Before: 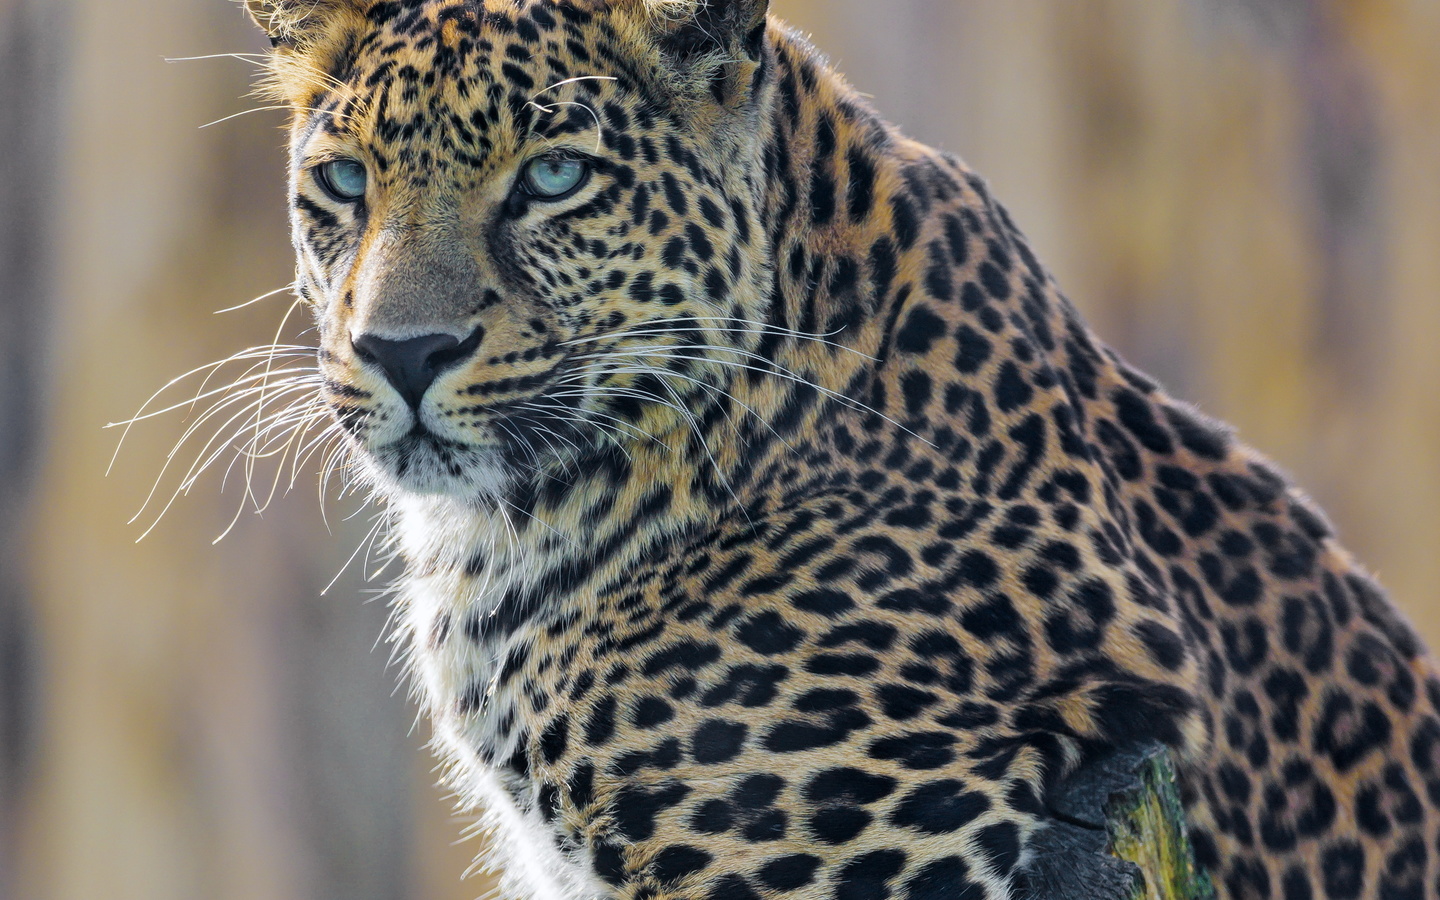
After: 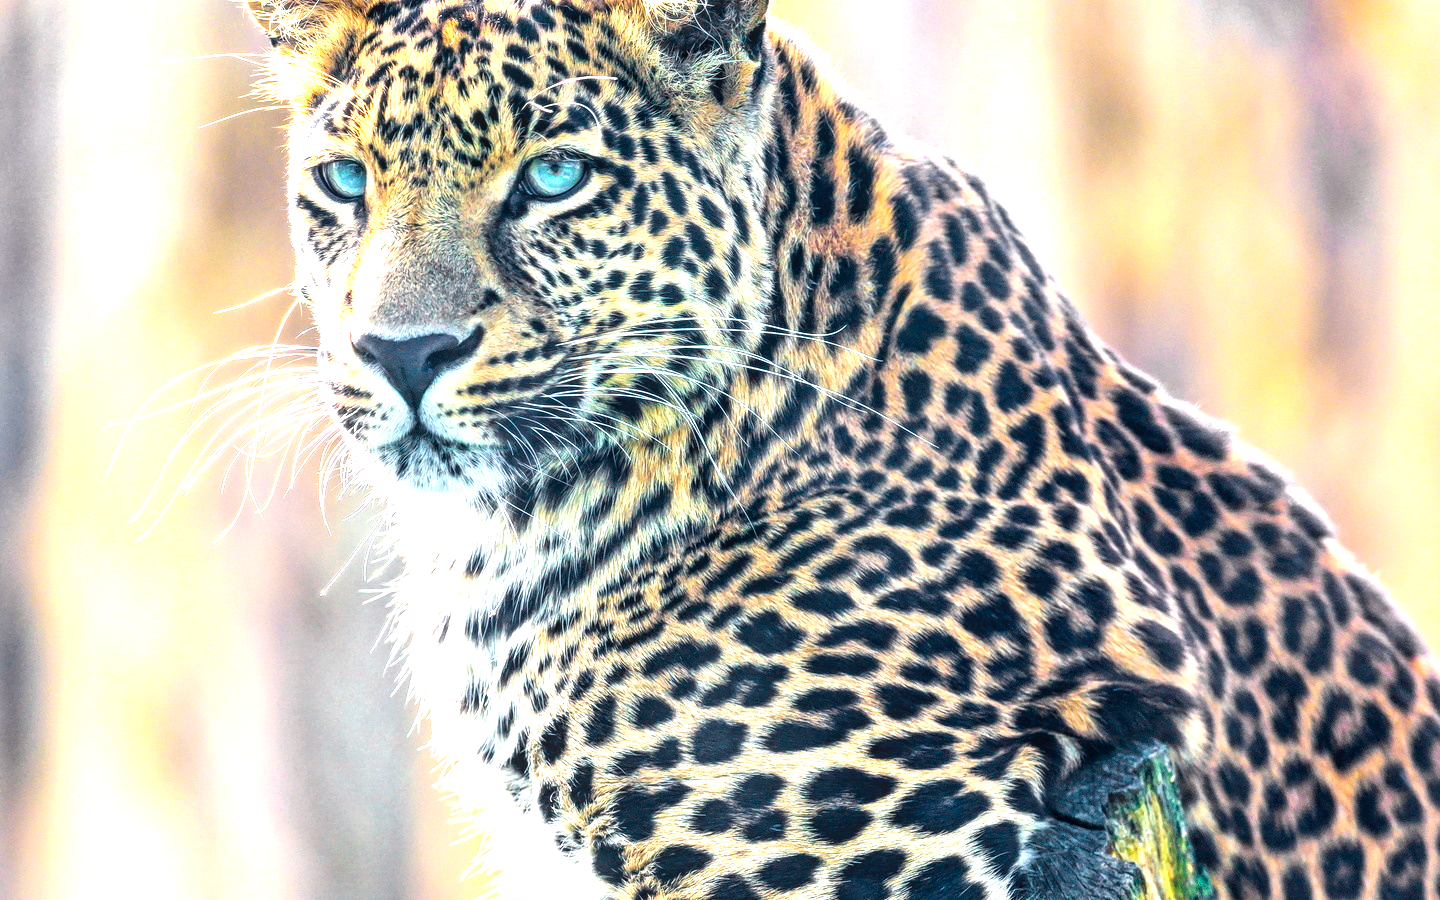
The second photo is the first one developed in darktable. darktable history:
local contrast: on, module defaults
exposure: black level correction 0, exposure 1.75 EV, compensate exposure bias true, compensate highlight preservation false
